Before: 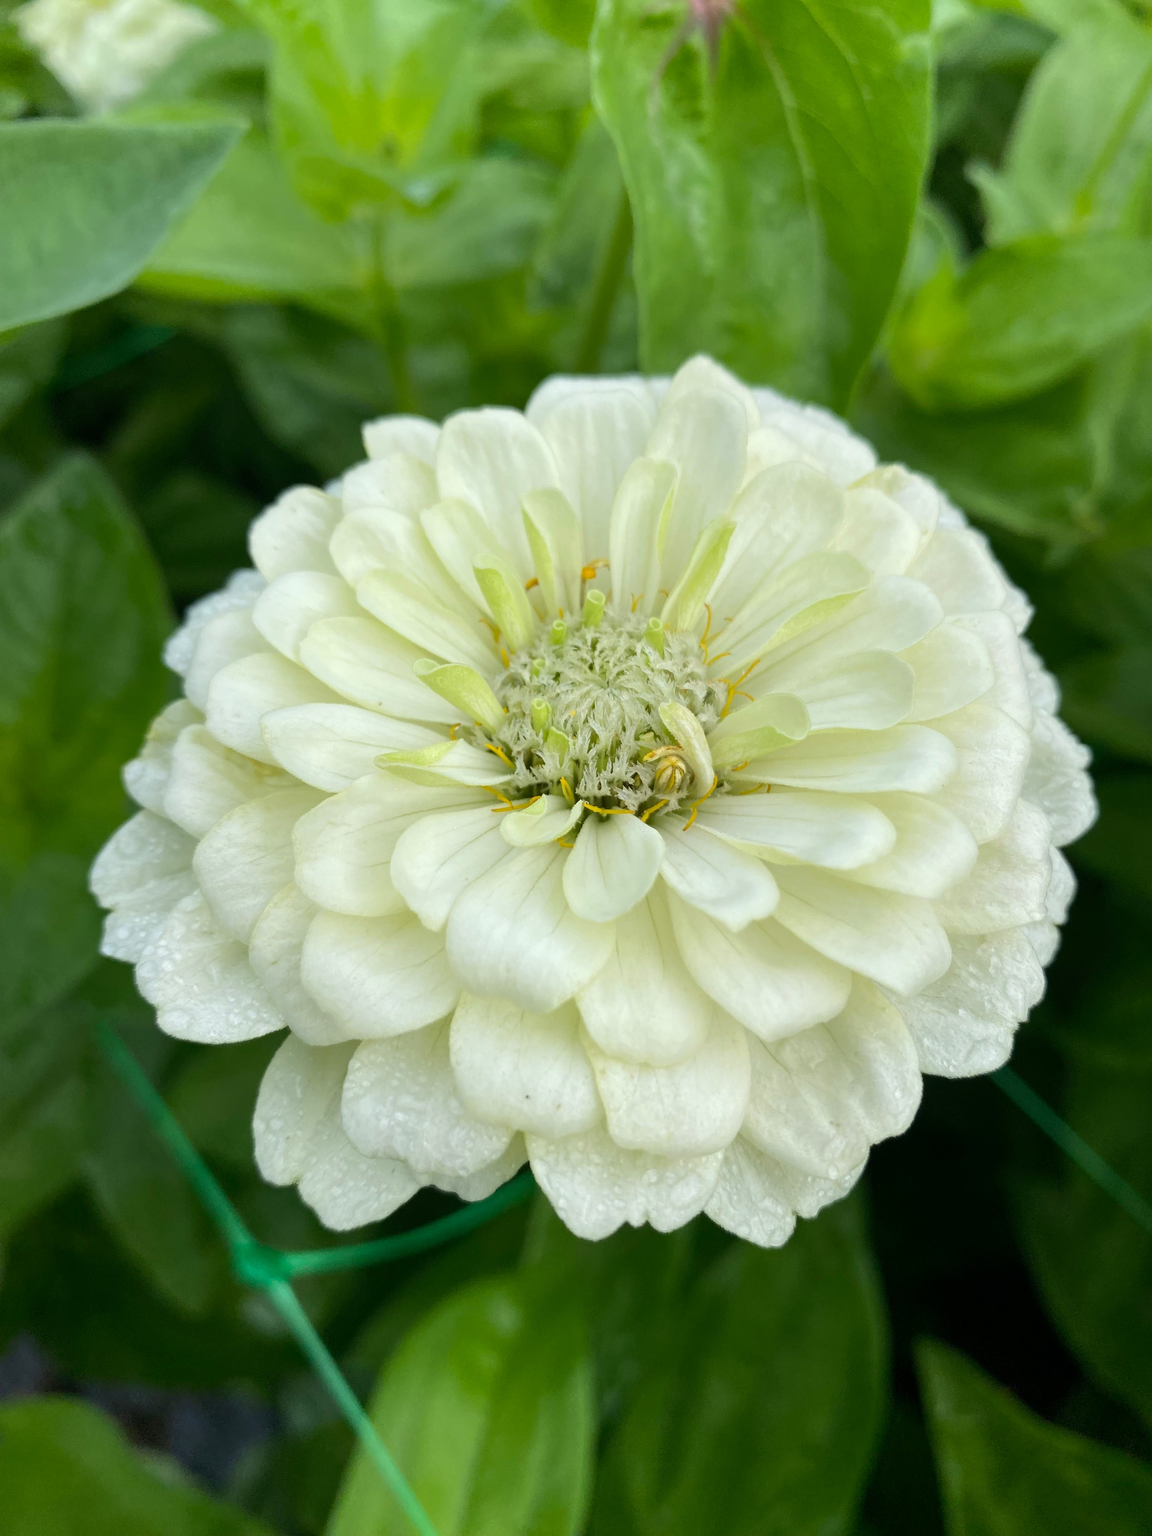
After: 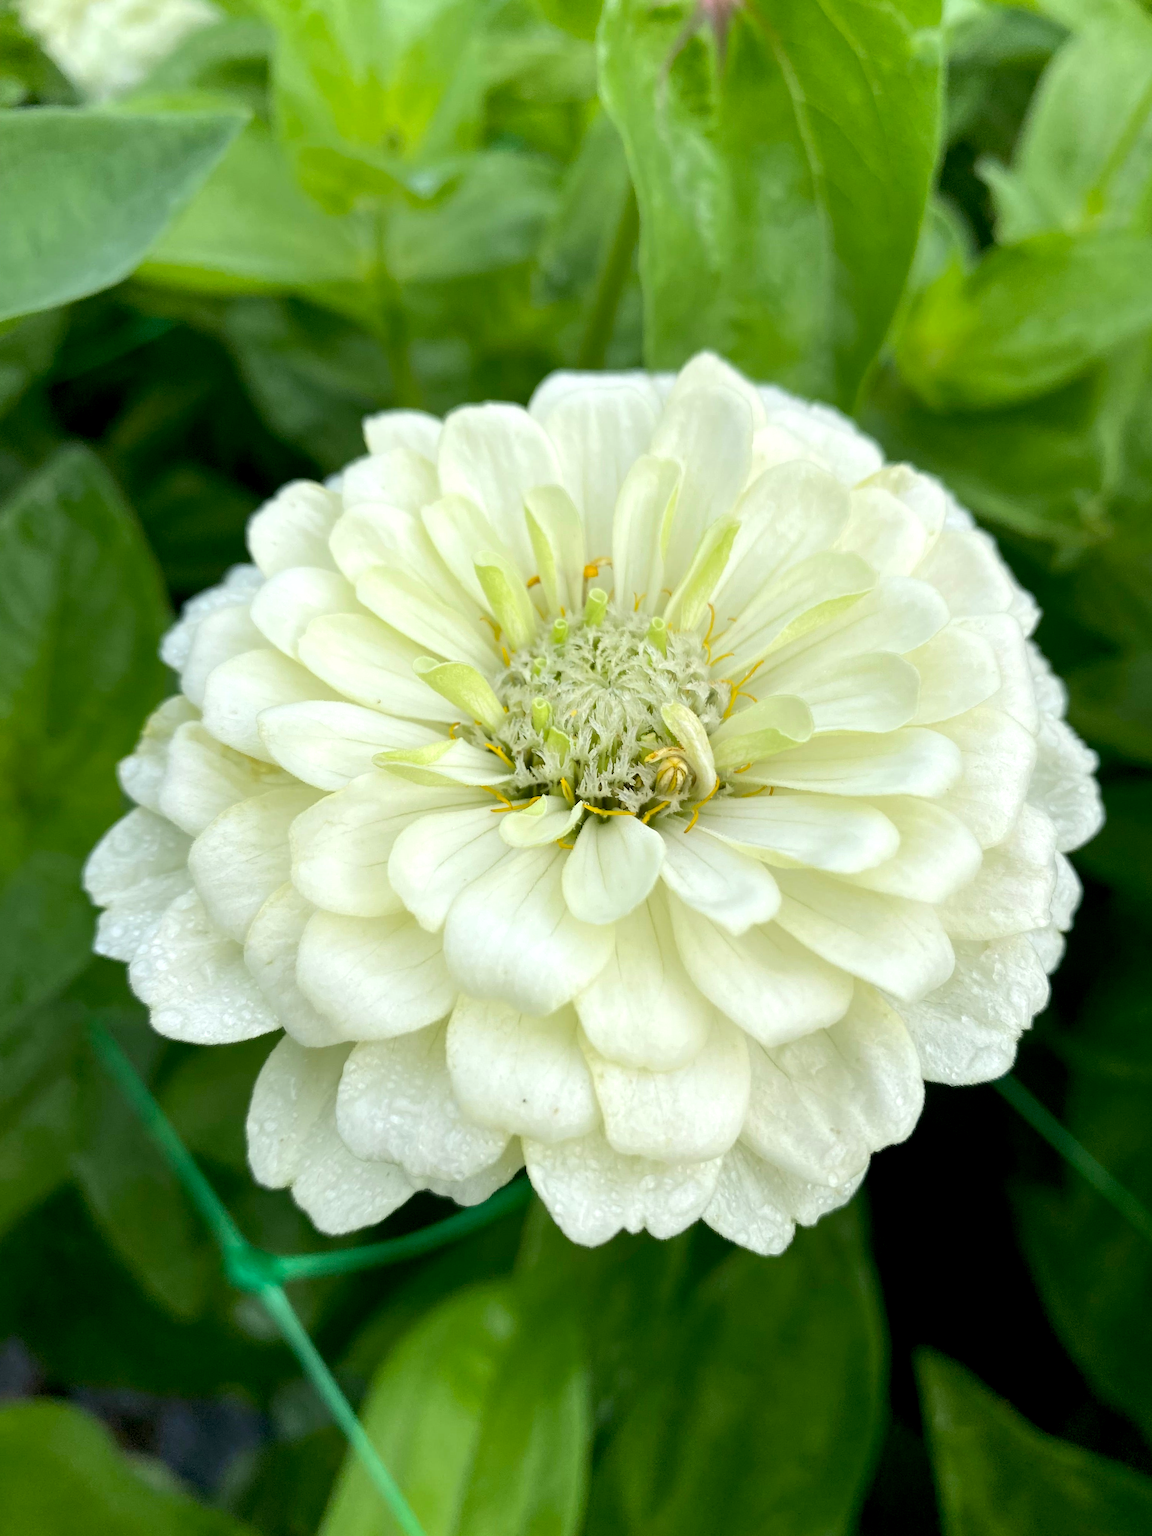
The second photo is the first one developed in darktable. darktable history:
exposure: black level correction 0.005, exposure 0.286 EV, compensate highlight preservation false
crop and rotate: angle -0.5°
